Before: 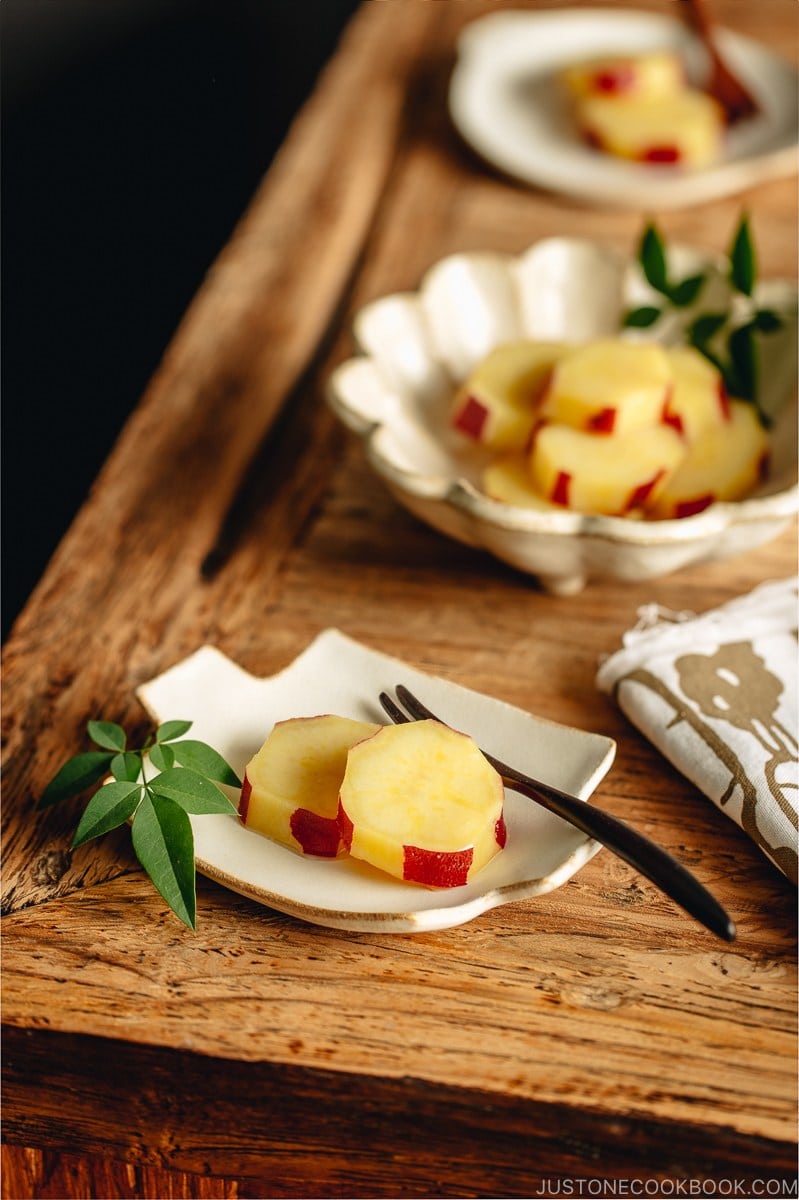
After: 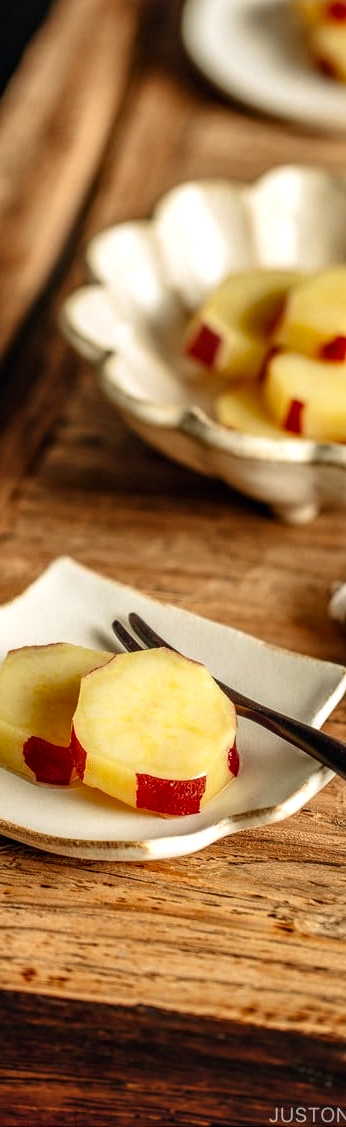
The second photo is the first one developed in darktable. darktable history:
contrast brightness saturation: contrast 0.074
local contrast: detail 130%
shadows and highlights: shadows 12.38, white point adjustment 1.31, soften with gaussian
crop: left 33.538%, top 6.022%, right 23.135%
